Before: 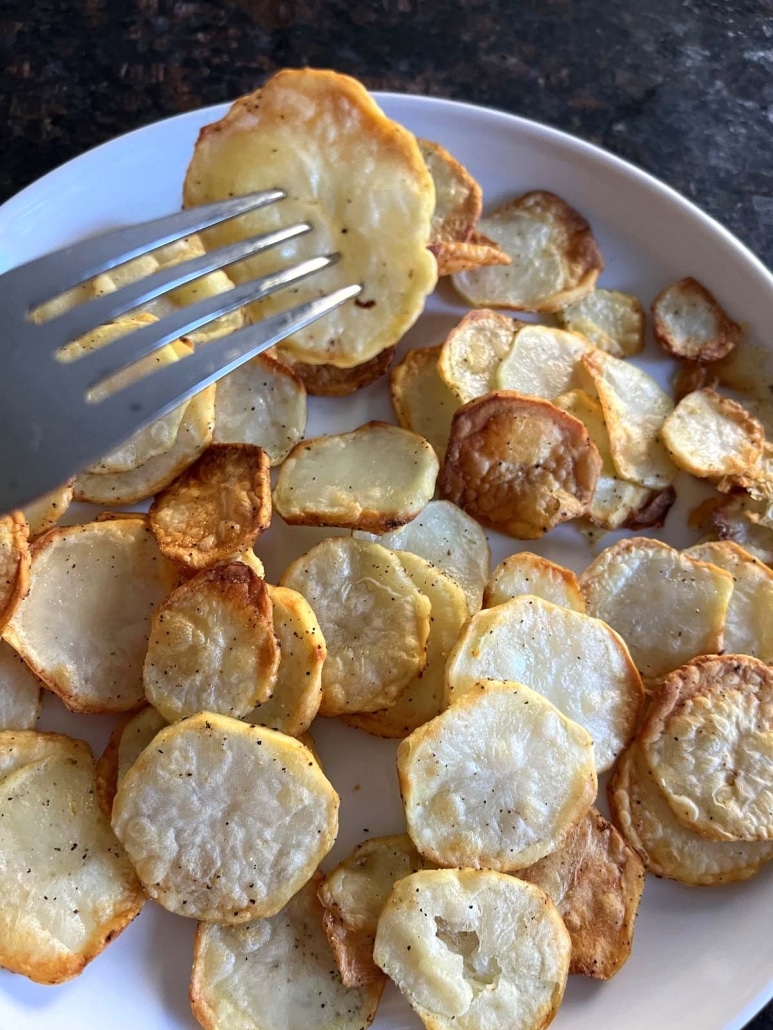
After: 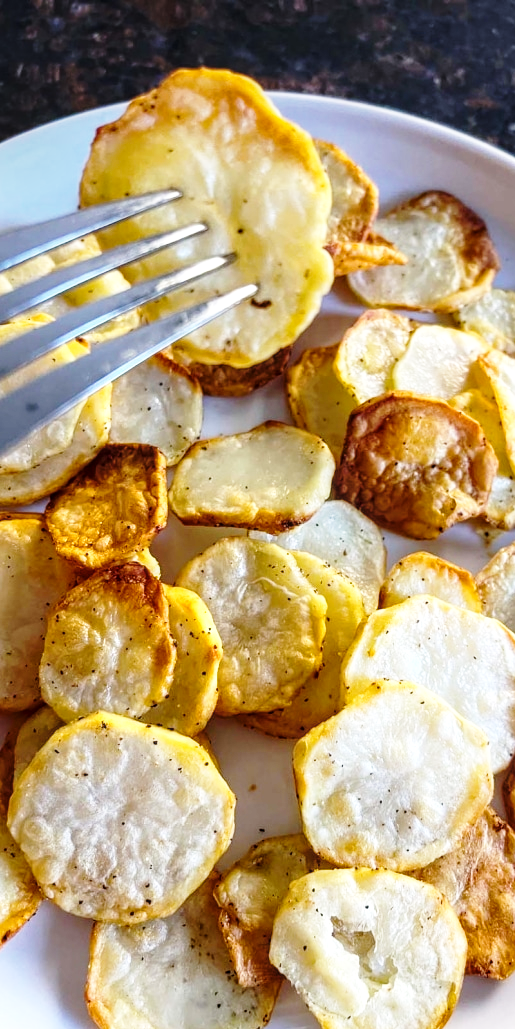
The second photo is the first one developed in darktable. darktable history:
crop and rotate: left 13.537%, right 19.796%
base curve: curves: ch0 [(0, 0) (0.028, 0.03) (0.121, 0.232) (0.46, 0.748) (0.859, 0.968) (1, 1)], preserve colors none
local contrast: on, module defaults
color correction: saturation 0.8
color balance rgb: linear chroma grading › global chroma 15%, perceptual saturation grading › global saturation 30%
